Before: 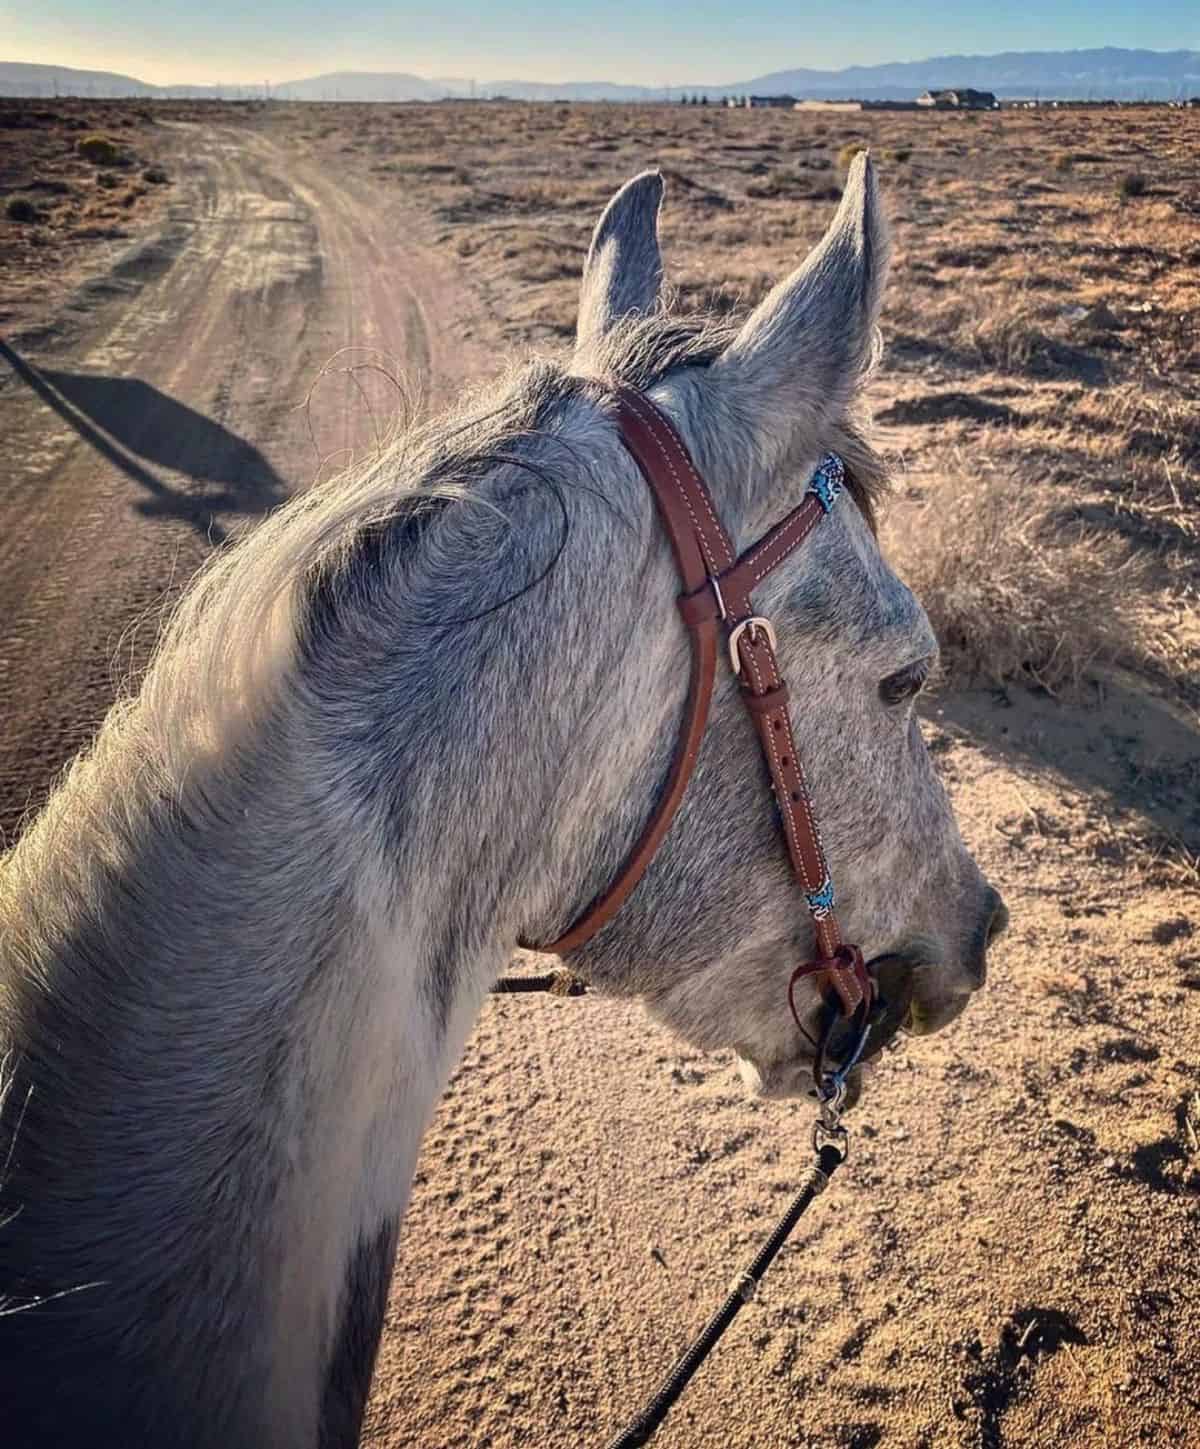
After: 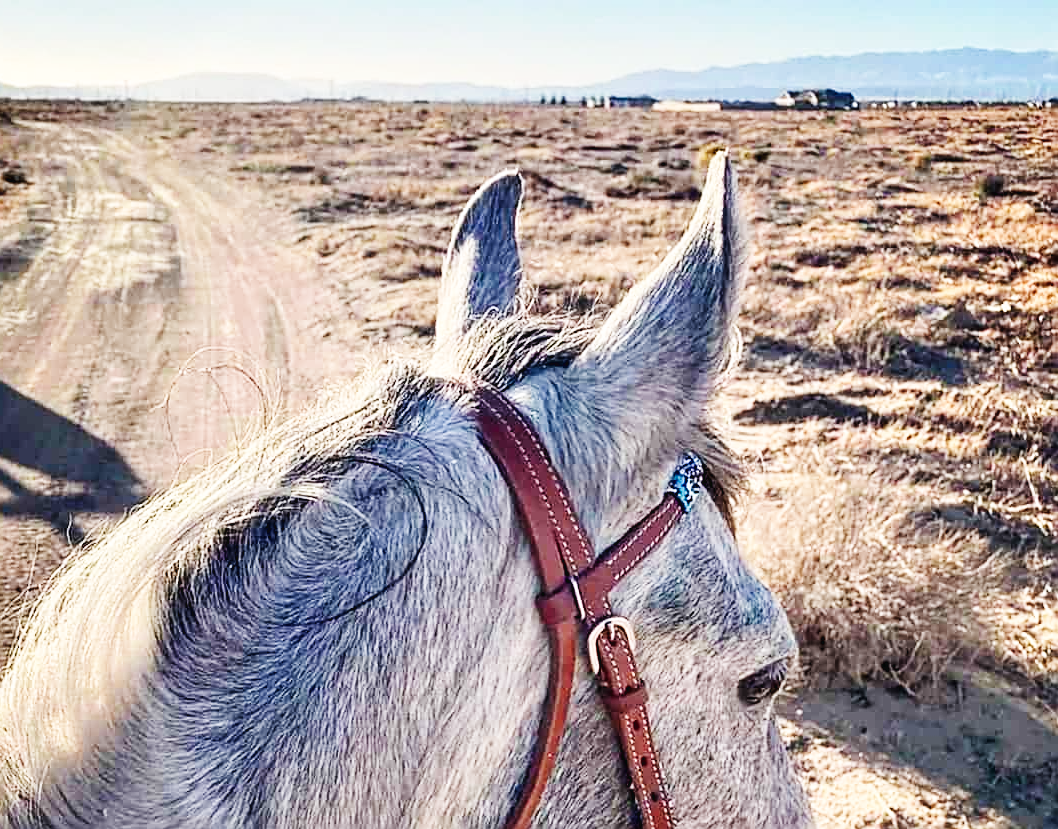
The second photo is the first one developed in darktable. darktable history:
crop and rotate: left 11.812%, bottom 42.776%
exposure: black level correction 0.001, exposure -0.125 EV, compensate exposure bias true, compensate highlight preservation false
sharpen: on, module defaults
base curve: curves: ch0 [(0, 0.003) (0.001, 0.002) (0.006, 0.004) (0.02, 0.022) (0.048, 0.086) (0.094, 0.234) (0.162, 0.431) (0.258, 0.629) (0.385, 0.8) (0.548, 0.918) (0.751, 0.988) (1, 1)], preserve colors none
